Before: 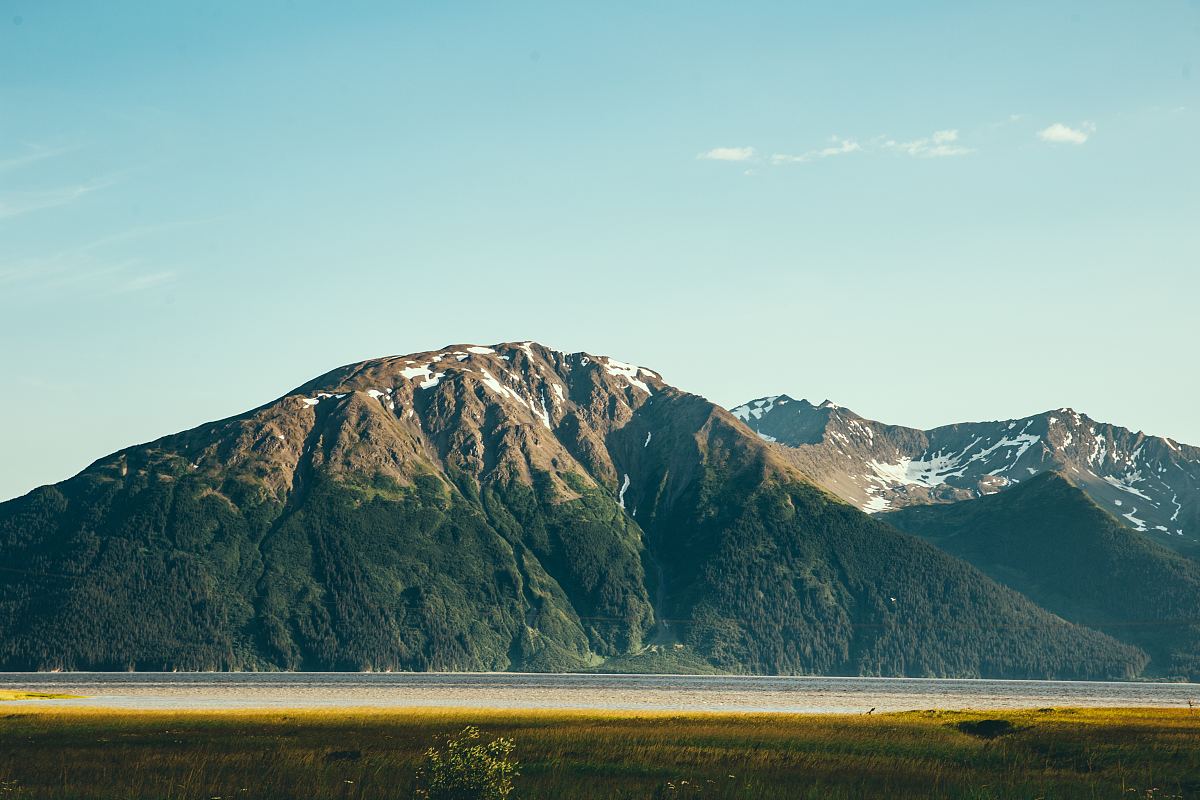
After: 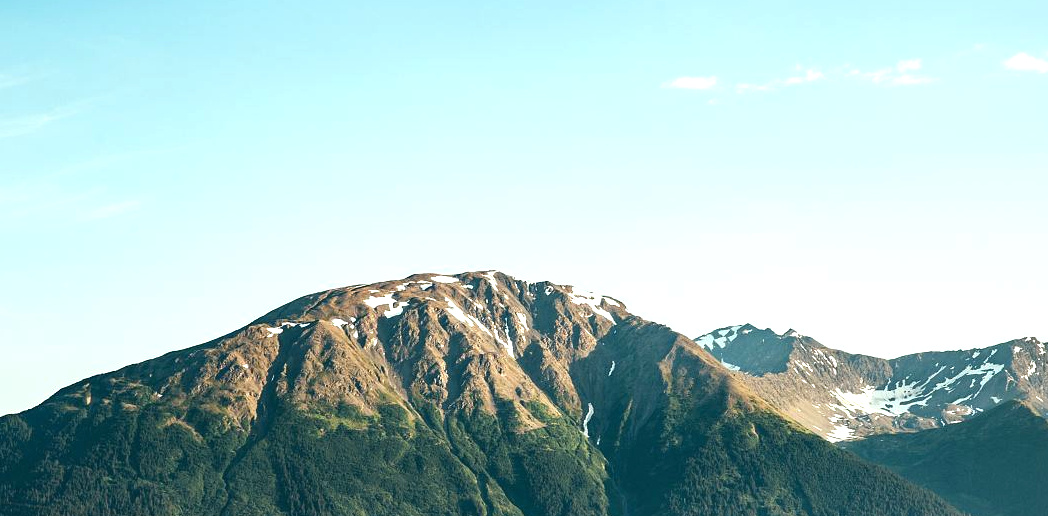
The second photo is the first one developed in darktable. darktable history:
exposure: exposure 0.6 EV, compensate highlight preservation false
crop: left 3.015%, top 8.969%, right 9.647%, bottom 26.457%
